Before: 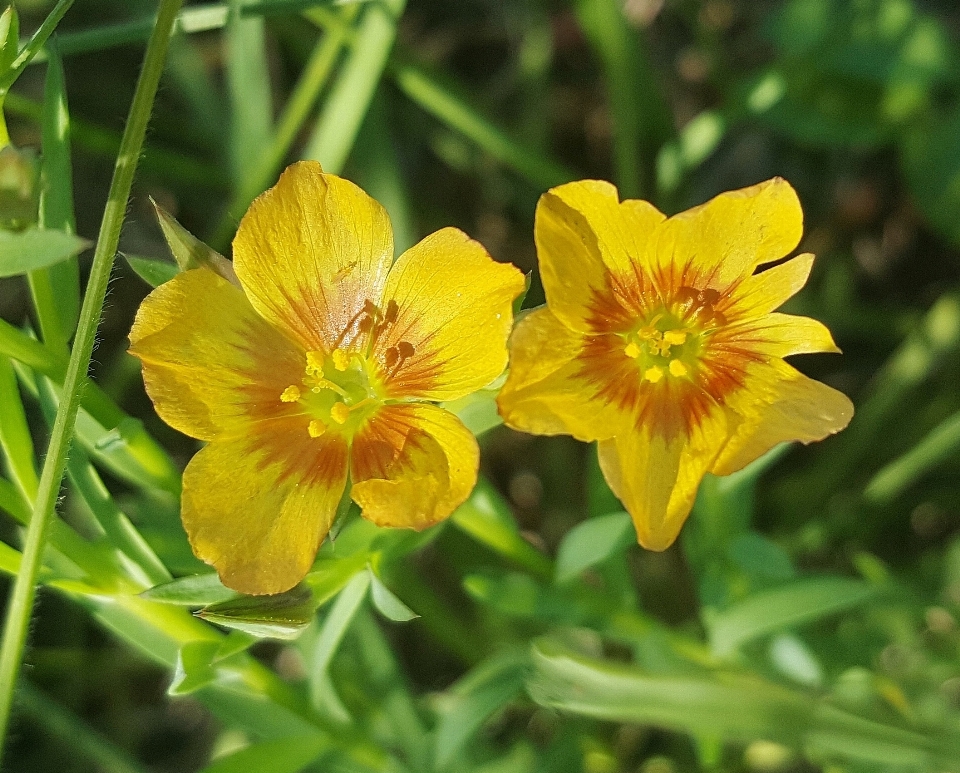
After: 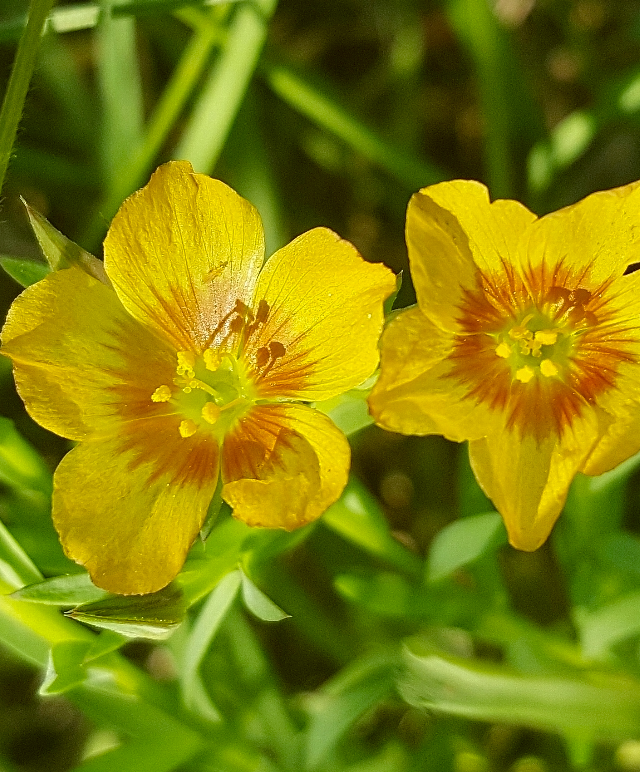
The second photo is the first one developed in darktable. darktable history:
sharpen: amount 0.2
color correction: highlights a* -1.43, highlights b* 10.12, shadows a* 0.395, shadows b* 19.35
crop and rotate: left 13.537%, right 19.796%
